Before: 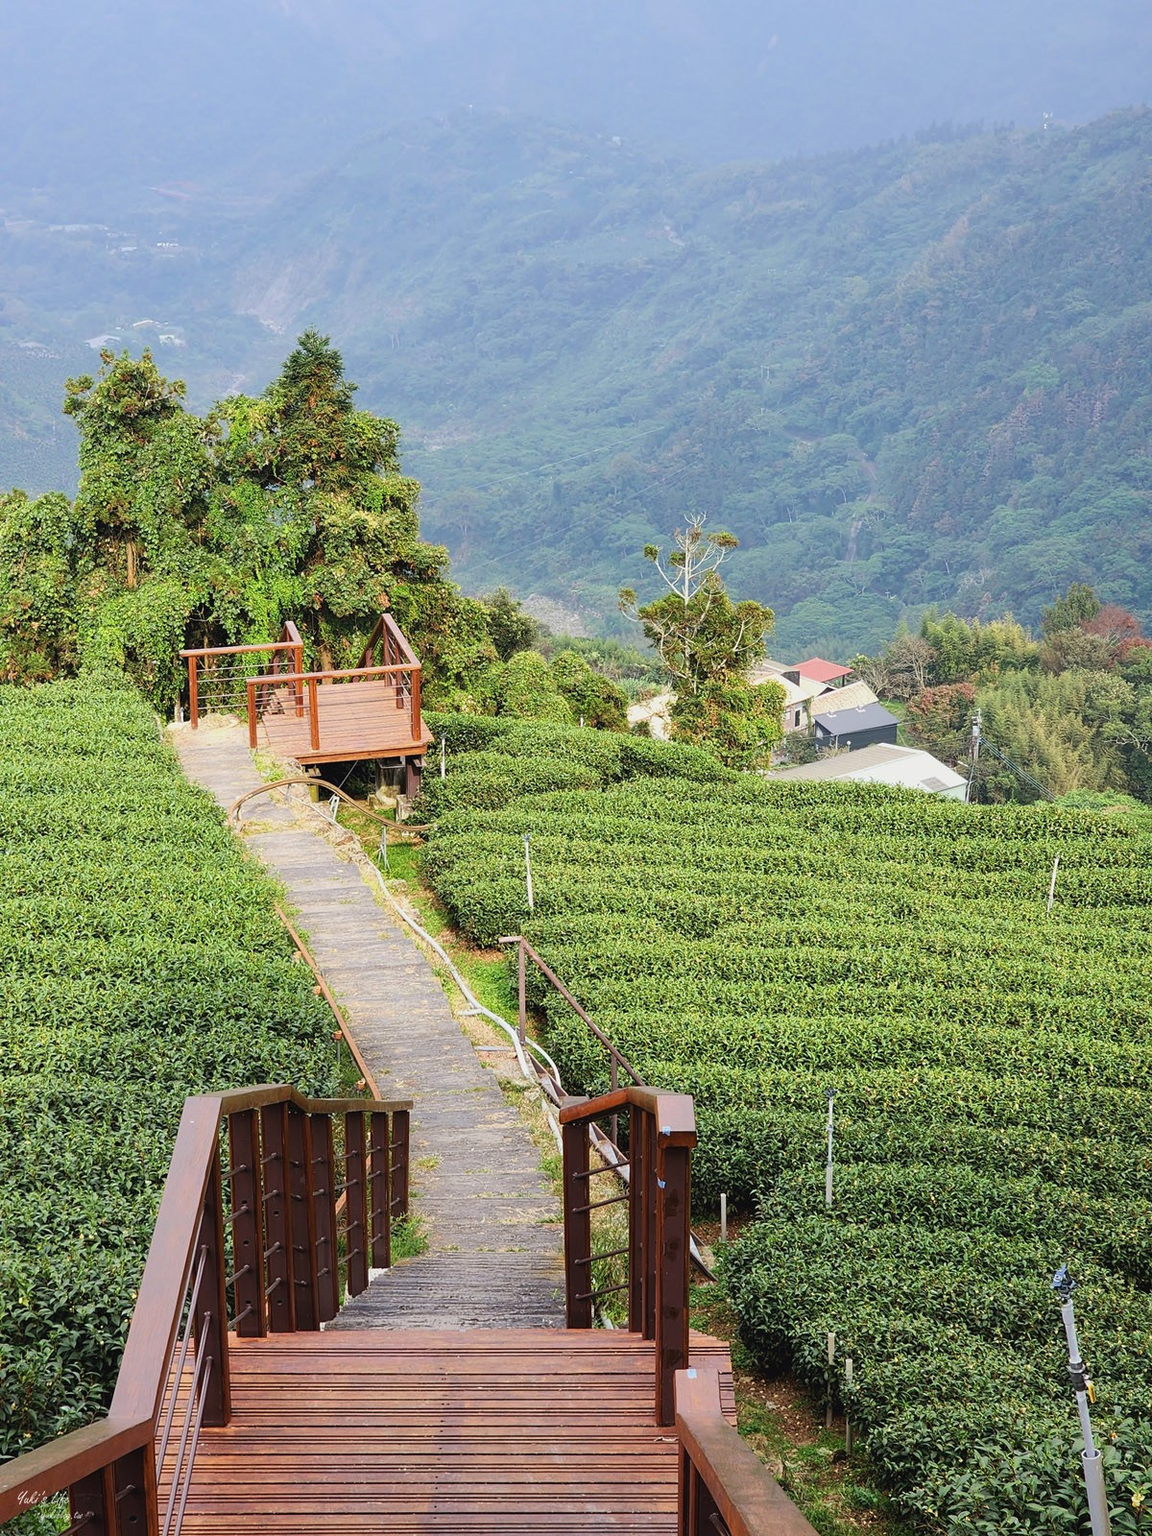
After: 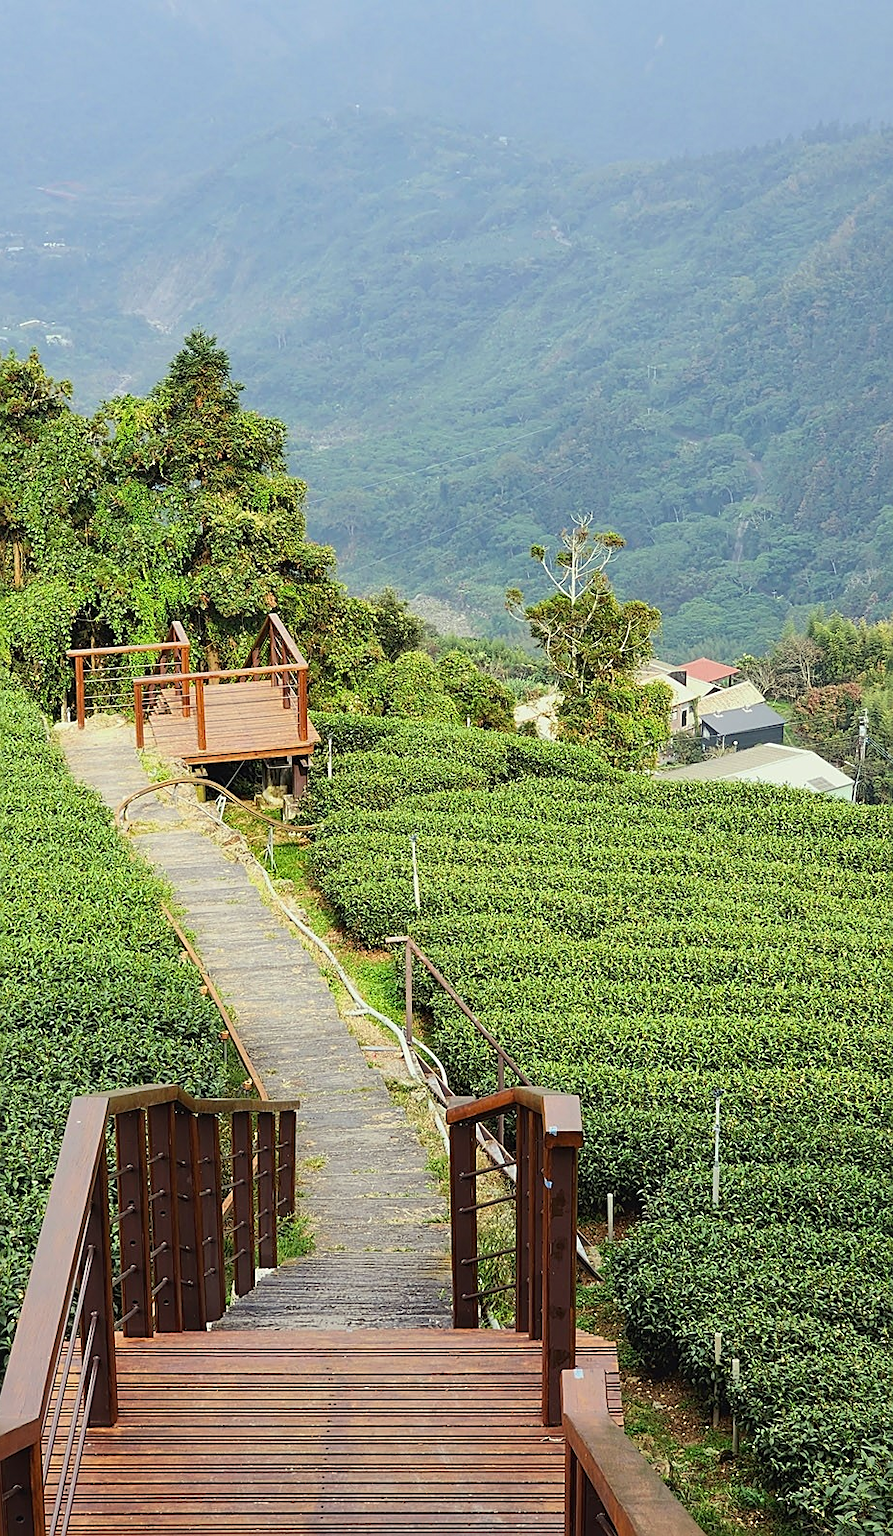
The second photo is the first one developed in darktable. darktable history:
crop: left 9.894%, right 12.517%
sharpen: on, module defaults
color correction: highlights a* -4.48, highlights b* 6.74
